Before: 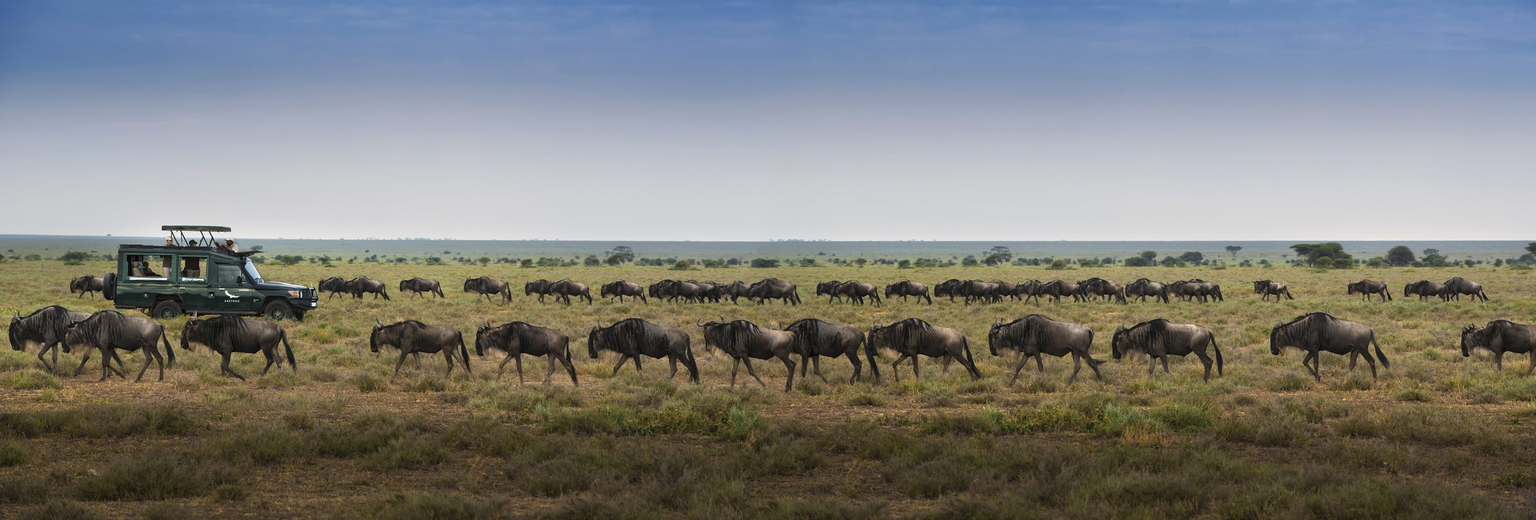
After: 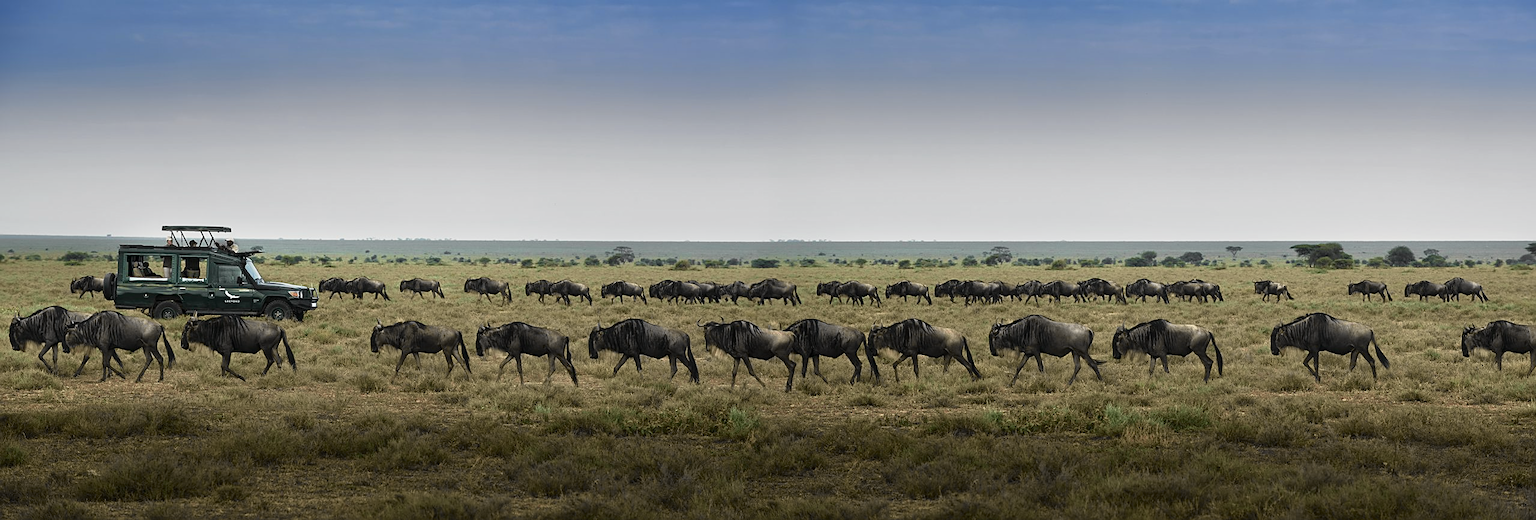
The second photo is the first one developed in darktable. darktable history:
tone curve: curves: ch0 [(0, 0) (0.058, 0.037) (0.214, 0.183) (0.304, 0.288) (0.561, 0.554) (0.687, 0.677) (0.768, 0.768) (0.858, 0.861) (0.987, 0.945)]; ch1 [(0, 0) (0.172, 0.123) (0.312, 0.296) (0.432, 0.448) (0.471, 0.469) (0.502, 0.5) (0.521, 0.505) (0.565, 0.569) (0.663, 0.663) (0.703, 0.721) (0.857, 0.917) (1, 1)]; ch2 [(0, 0) (0.411, 0.424) (0.485, 0.497) (0.502, 0.5) (0.517, 0.511) (0.556, 0.562) (0.626, 0.594) (0.709, 0.661) (1, 1)], color space Lab, independent channels, preserve colors none
sharpen: on, module defaults
